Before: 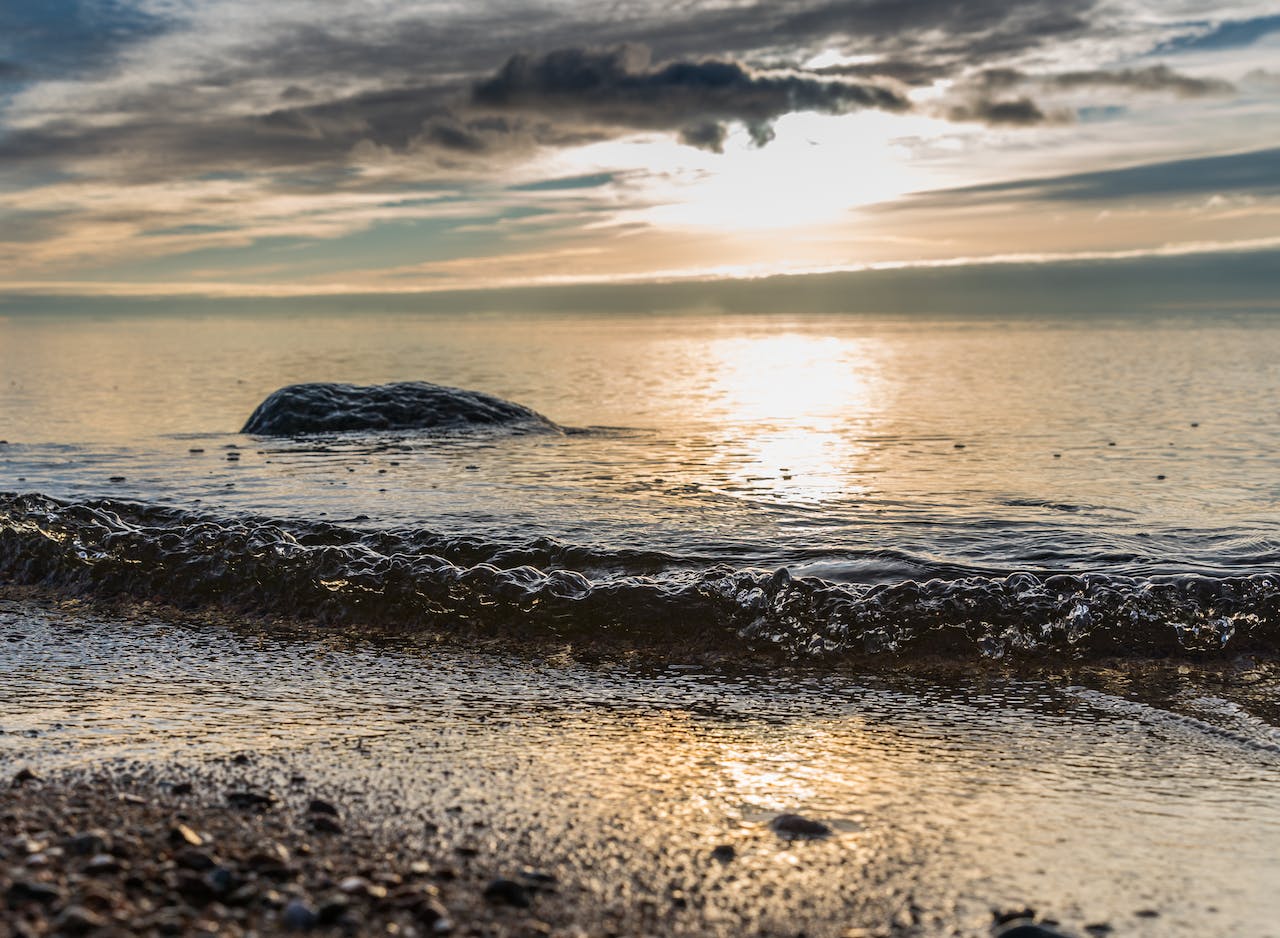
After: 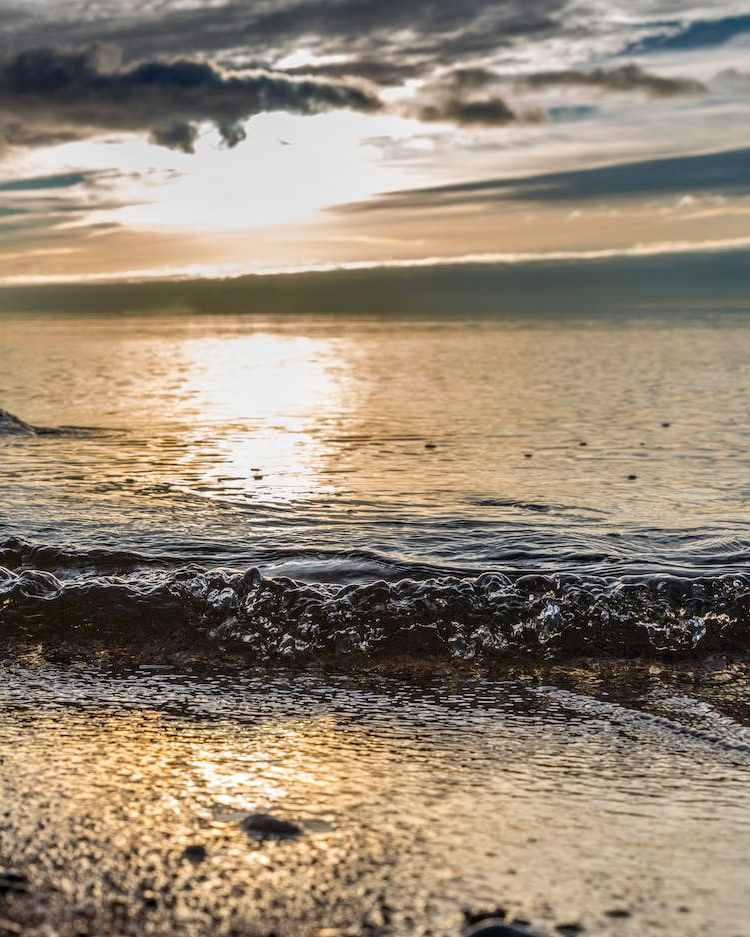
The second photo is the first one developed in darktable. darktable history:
crop: left 41.402%
color balance rgb: perceptual saturation grading › global saturation 10%, global vibrance 10%
shadows and highlights: shadows 30.63, highlights -63.22, shadows color adjustment 98%, highlights color adjustment 58.61%, soften with gaussian
local contrast: on, module defaults
